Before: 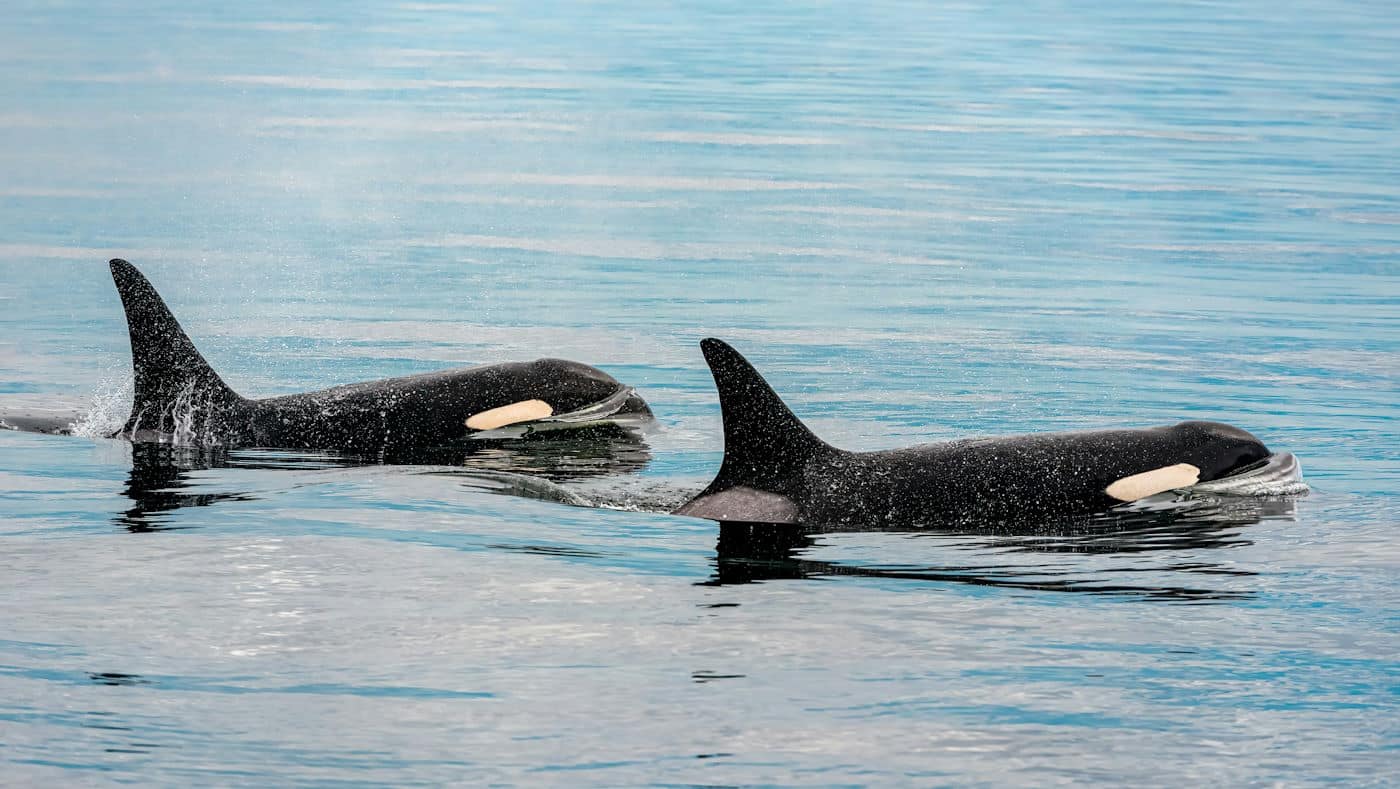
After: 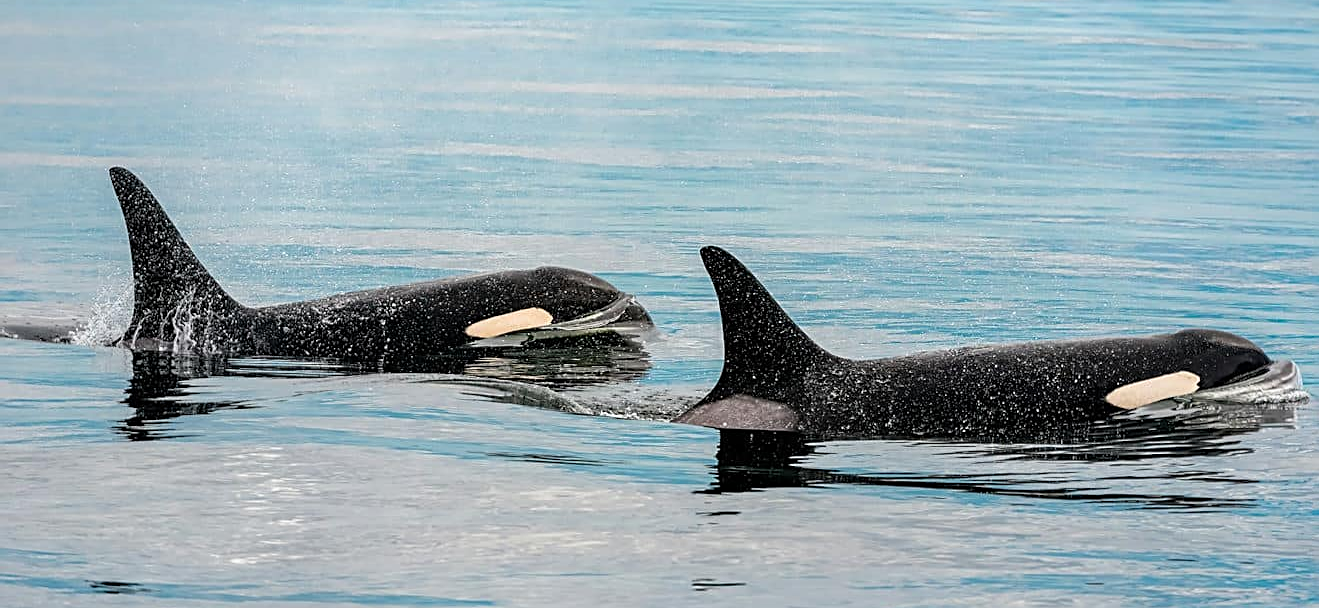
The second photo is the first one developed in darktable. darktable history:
sharpen: on, module defaults
crop and rotate: angle 0.03°, top 11.643%, right 5.651%, bottom 11.189%
